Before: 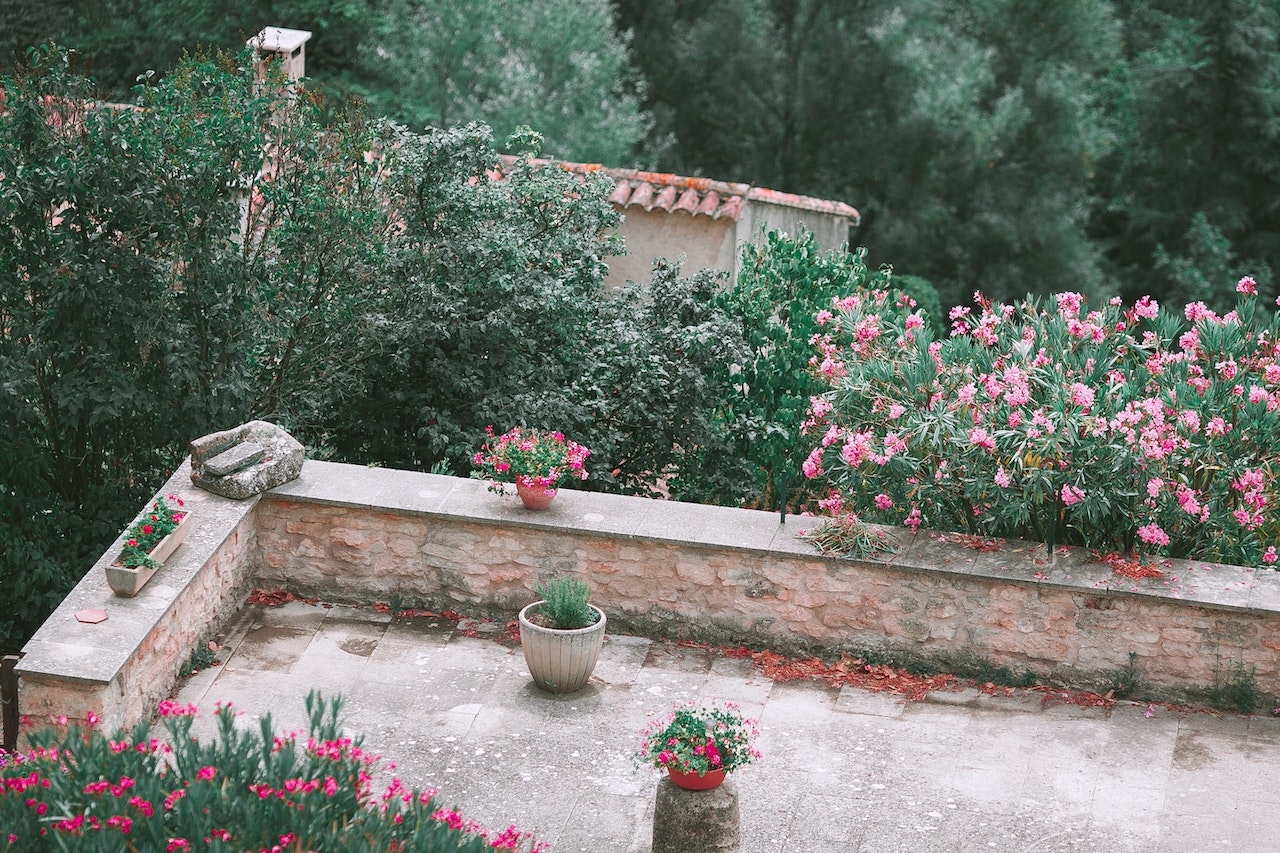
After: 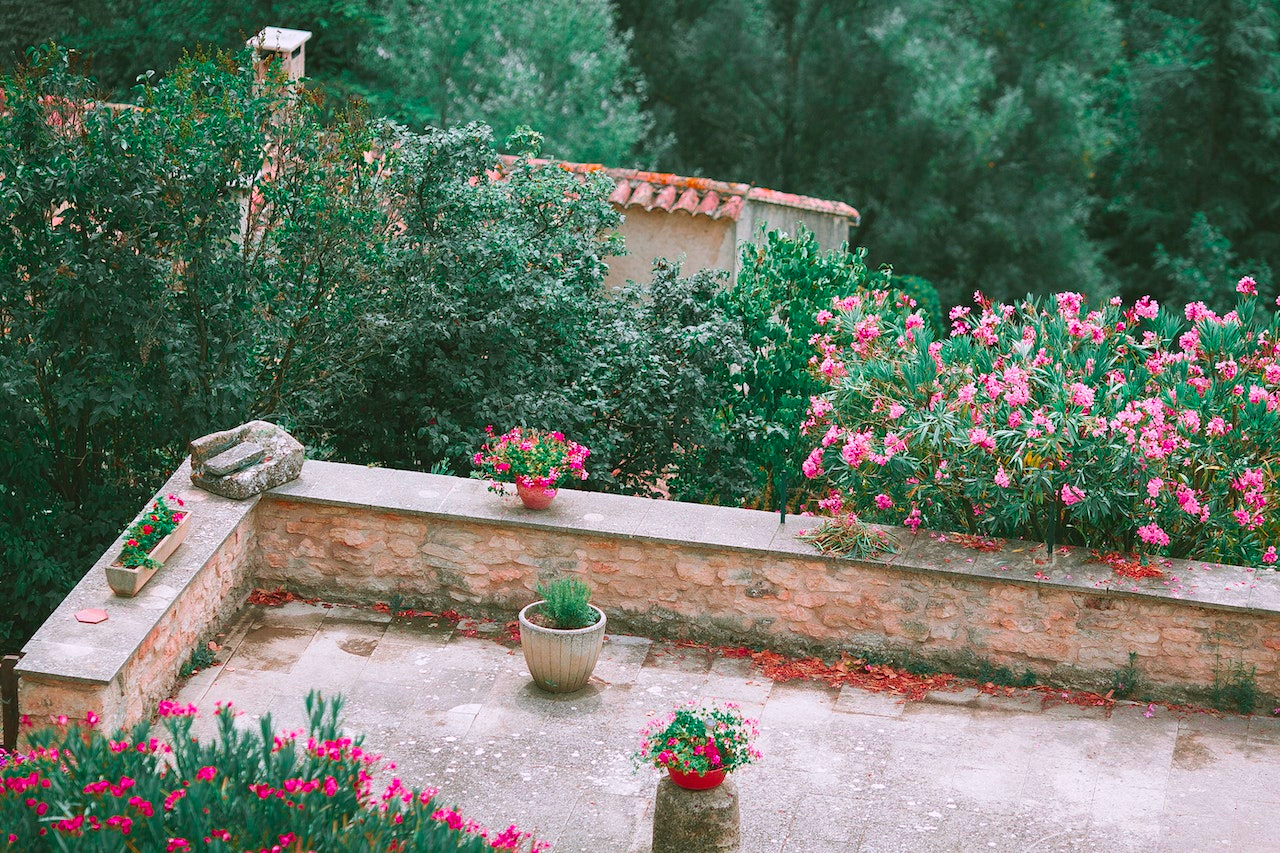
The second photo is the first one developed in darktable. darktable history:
color balance rgb: linear chroma grading › global chroma 15%, perceptual saturation grading › global saturation 30%
velvia: on, module defaults
